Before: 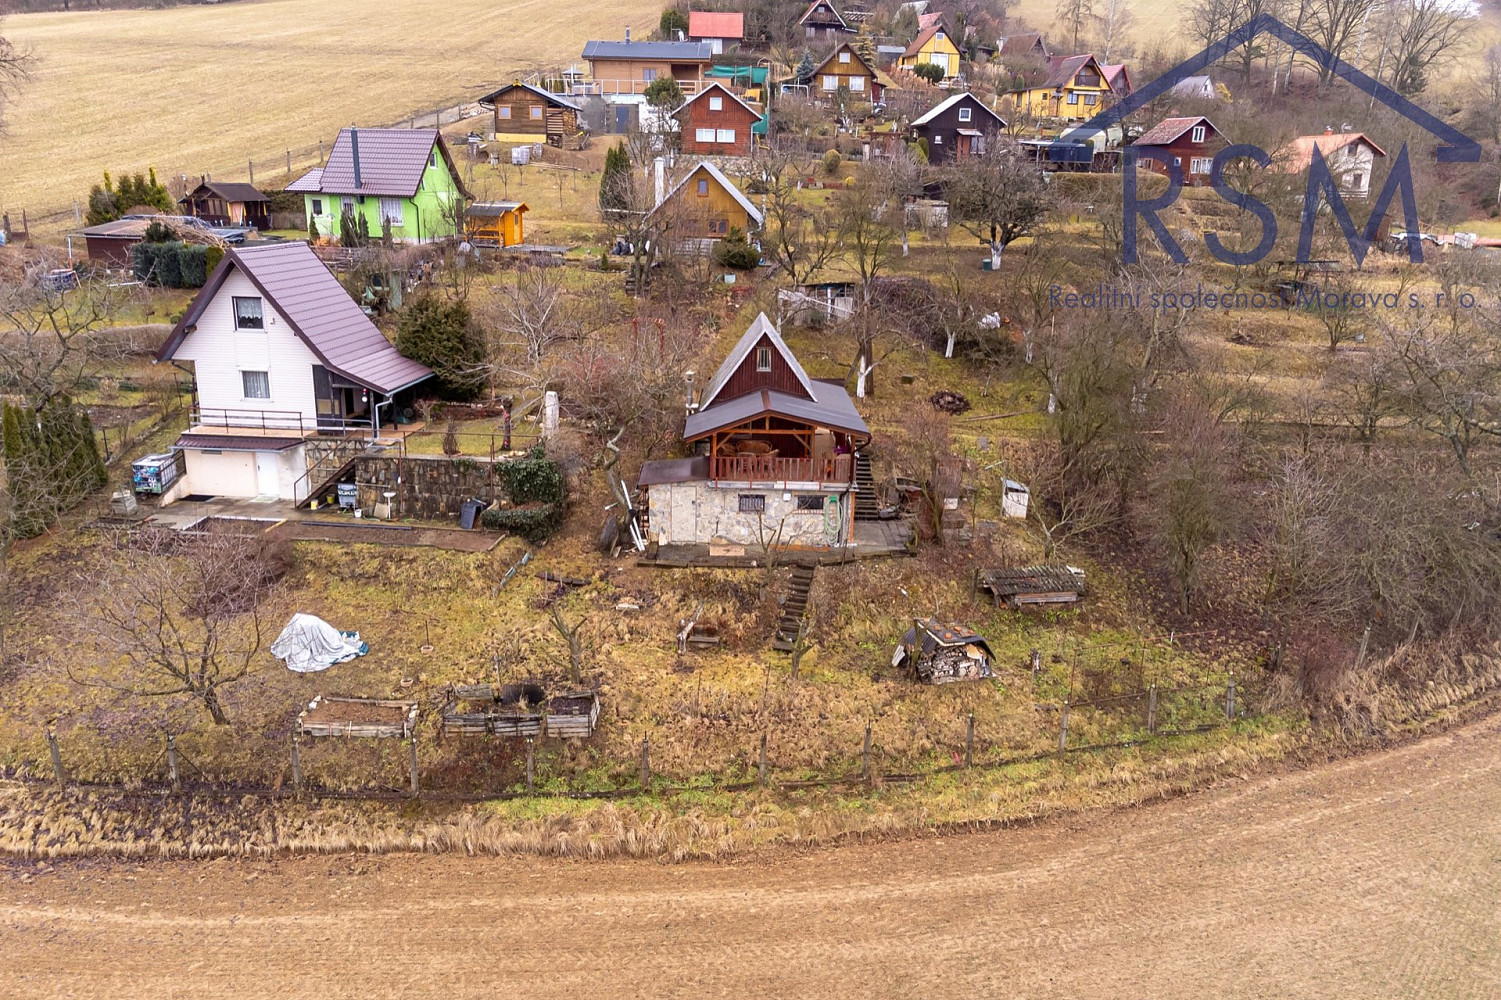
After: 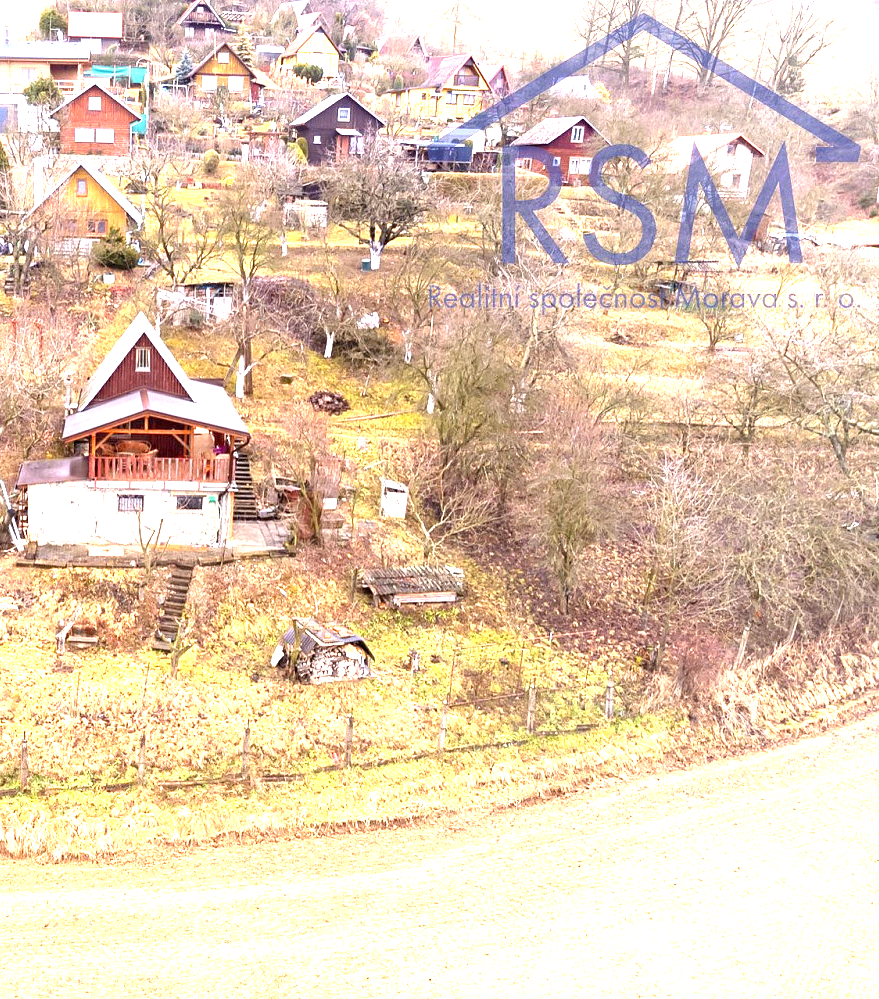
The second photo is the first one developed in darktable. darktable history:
crop: left 41.402%
exposure: exposure 2.003 EV, compensate highlight preservation false
